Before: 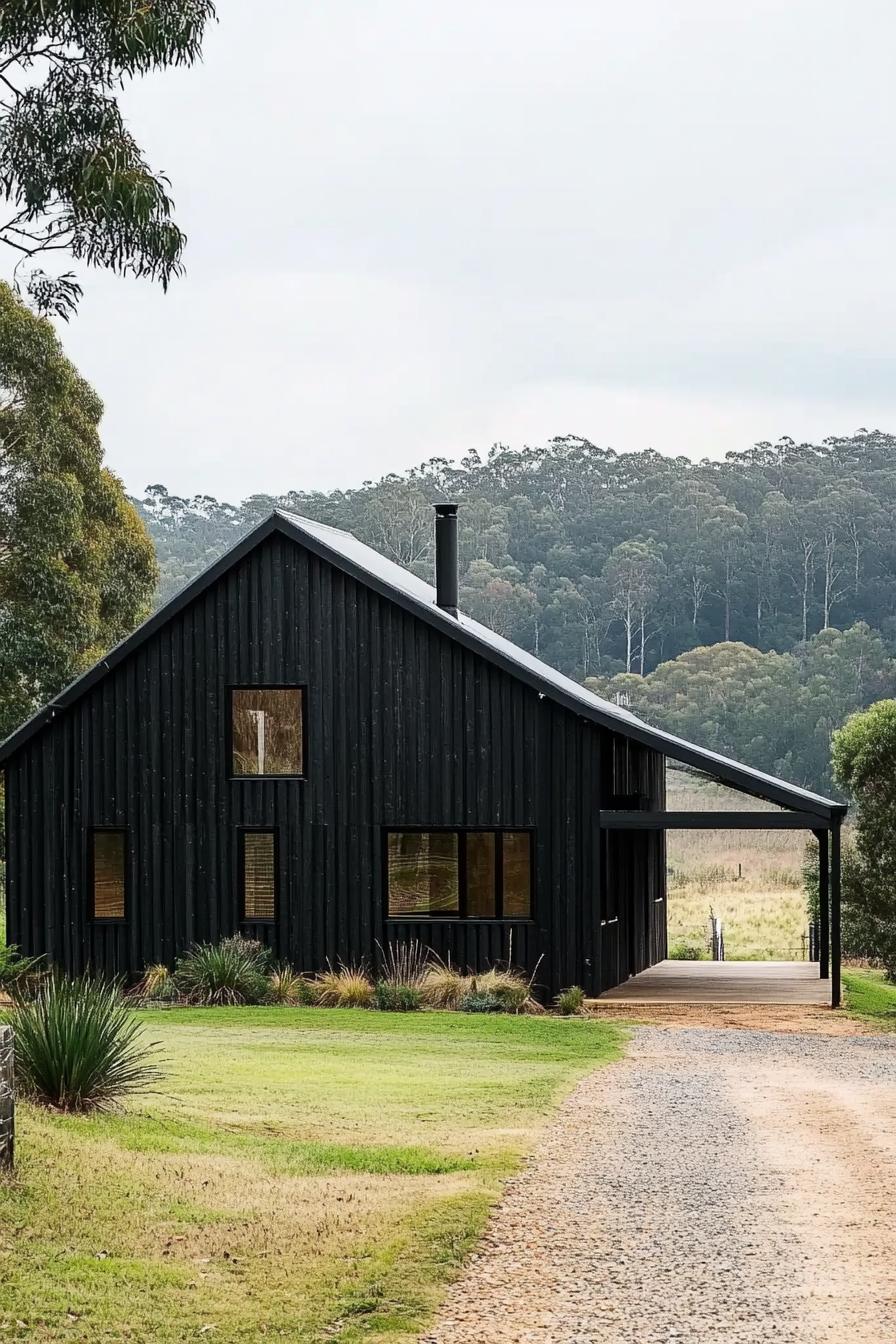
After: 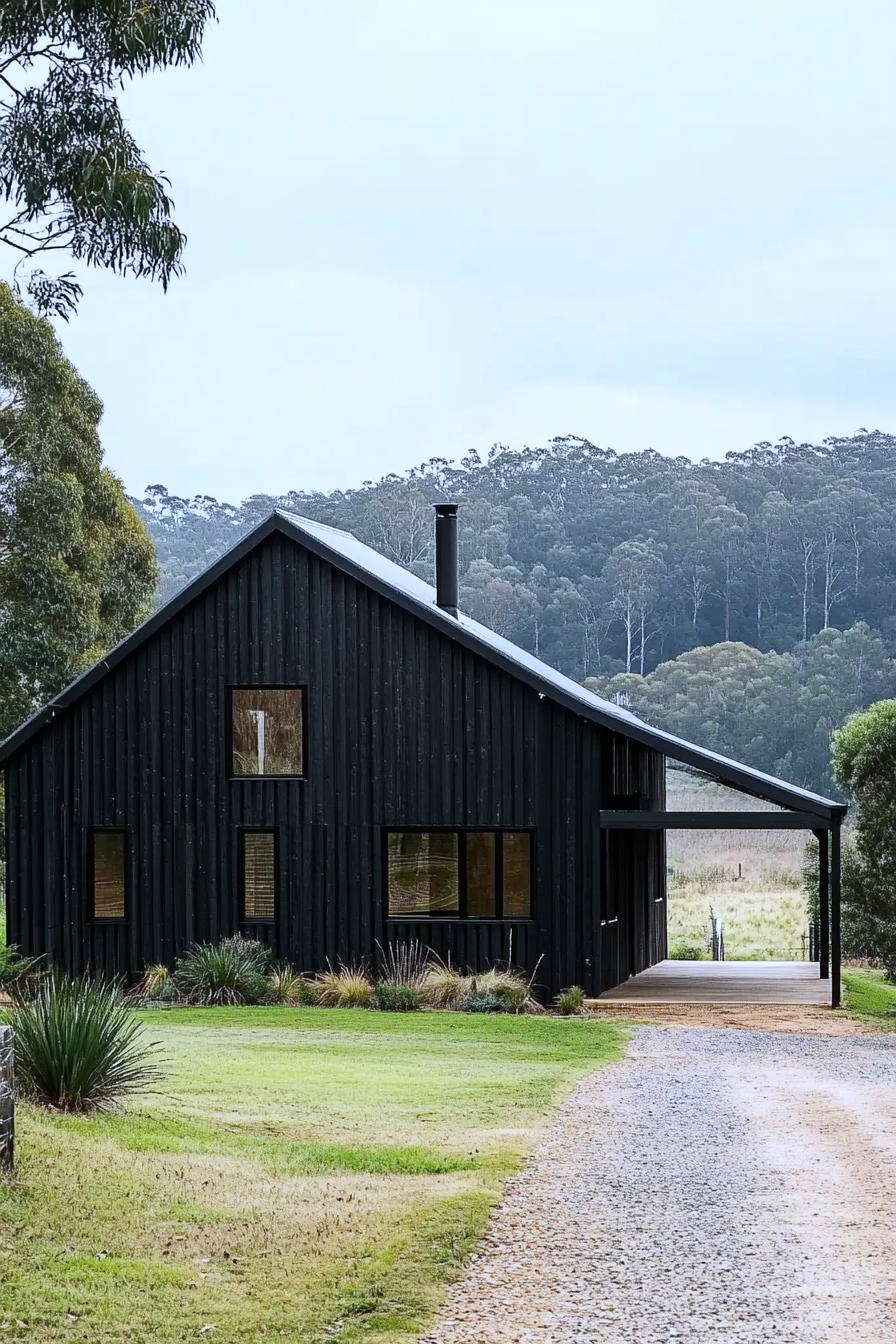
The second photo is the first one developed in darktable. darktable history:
white balance: red 0.948, green 1.02, blue 1.176
color balance: contrast -0.5%
